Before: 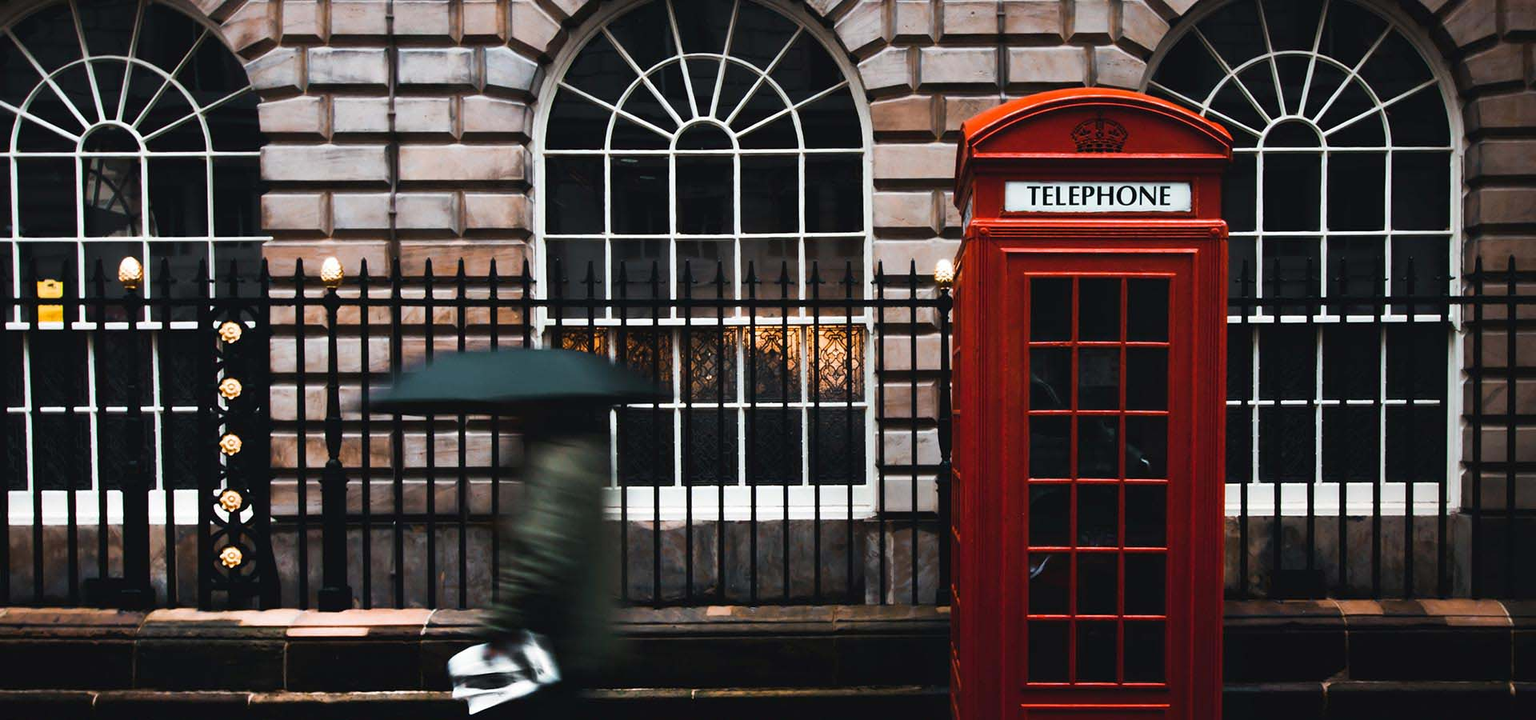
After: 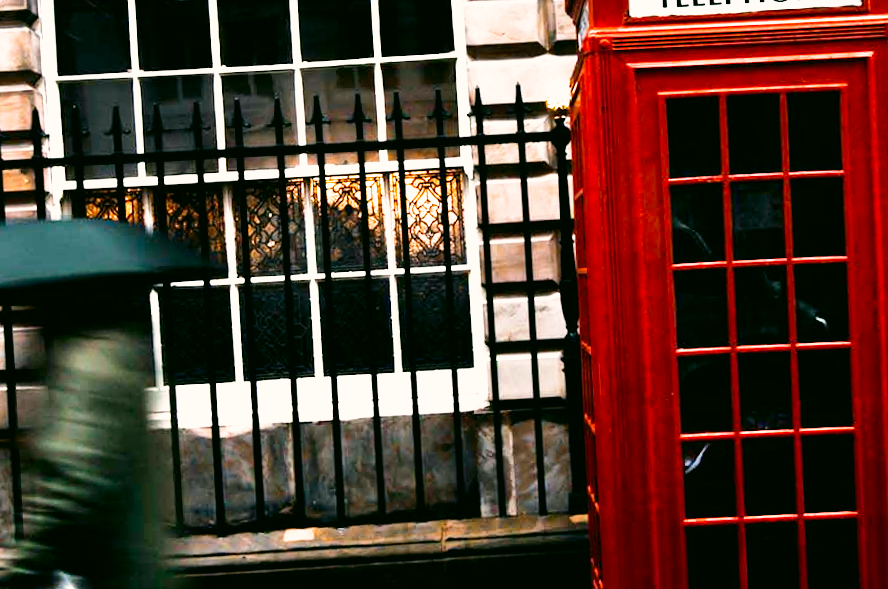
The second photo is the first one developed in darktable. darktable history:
crop: left 31.379%, top 24.658%, right 20.326%, bottom 6.628%
filmic rgb: middle gray luminance 8.8%, black relative exposure -6.3 EV, white relative exposure 2.7 EV, threshold 6 EV, target black luminance 0%, hardness 4.74, latitude 73.47%, contrast 1.332, shadows ↔ highlights balance 10.13%, add noise in highlights 0, preserve chrominance no, color science v3 (2019), use custom middle-gray values true, iterations of high-quality reconstruction 0, contrast in highlights soft, enable highlight reconstruction true
shadows and highlights: shadows 35, highlights -35, soften with gaussian
rotate and perspective: rotation -3°, crop left 0.031, crop right 0.968, crop top 0.07, crop bottom 0.93
color correction: highlights a* 4.02, highlights b* 4.98, shadows a* -7.55, shadows b* 4.98
